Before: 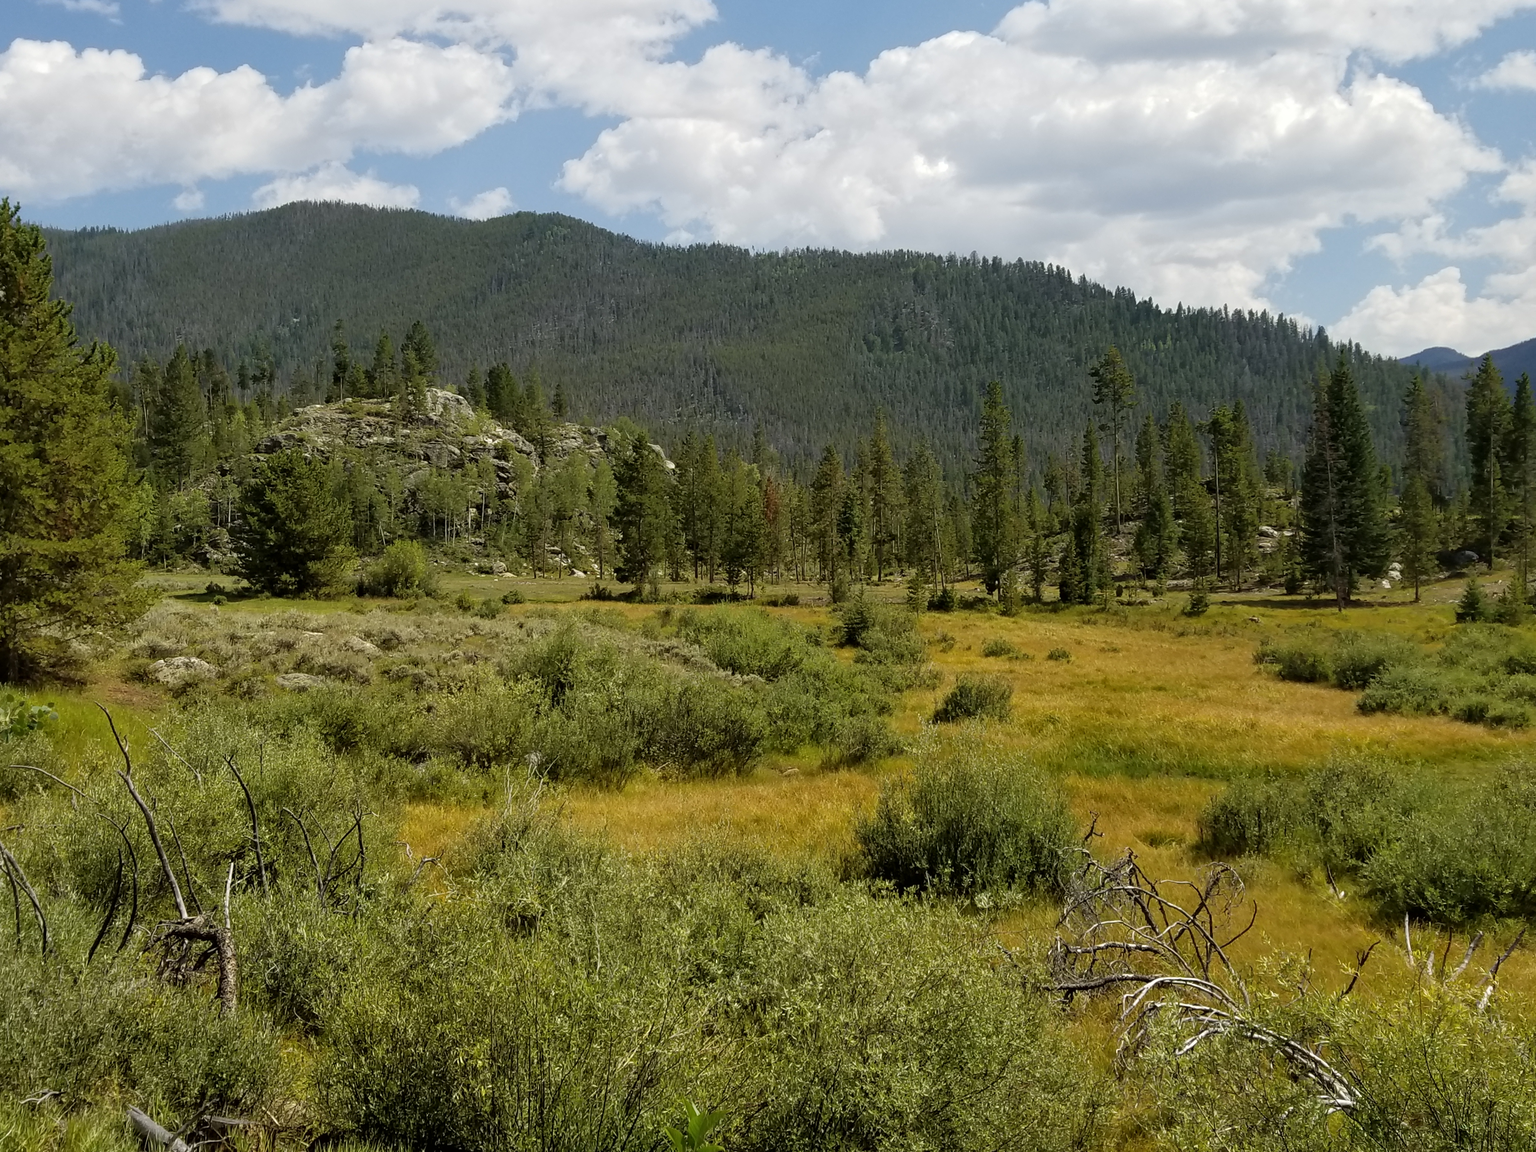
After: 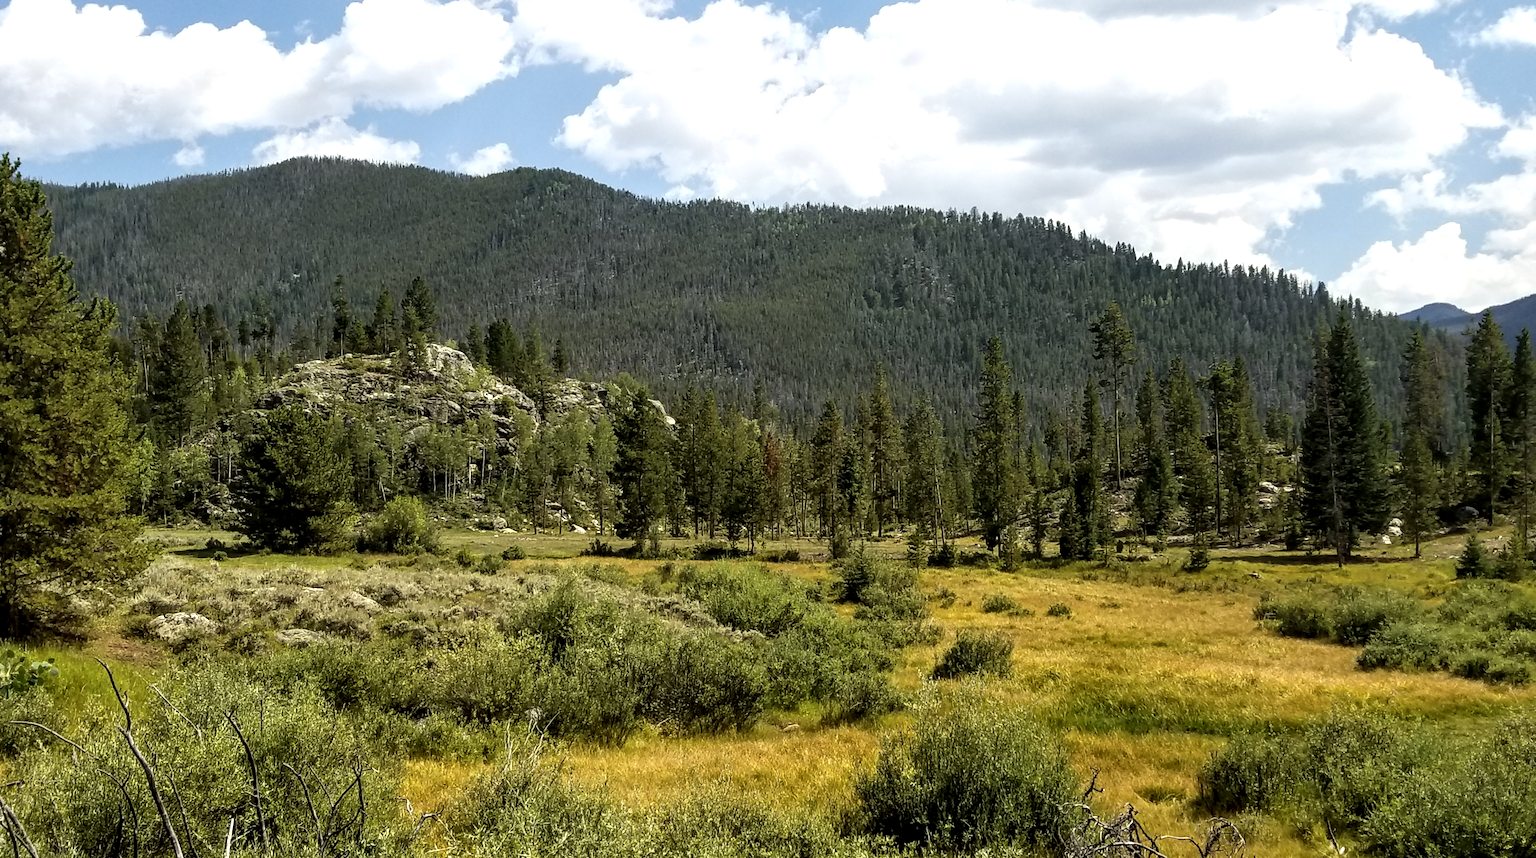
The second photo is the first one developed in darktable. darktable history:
local contrast: detail 130%
crop: top 3.884%, bottom 21.548%
tone equalizer: -8 EV -0.717 EV, -7 EV -0.676 EV, -6 EV -0.573 EV, -5 EV -0.362 EV, -3 EV 0.388 EV, -2 EV 0.6 EV, -1 EV 0.675 EV, +0 EV 0.751 EV, edges refinement/feathering 500, mask exposure compensation -1.57 EV, preserve details no
